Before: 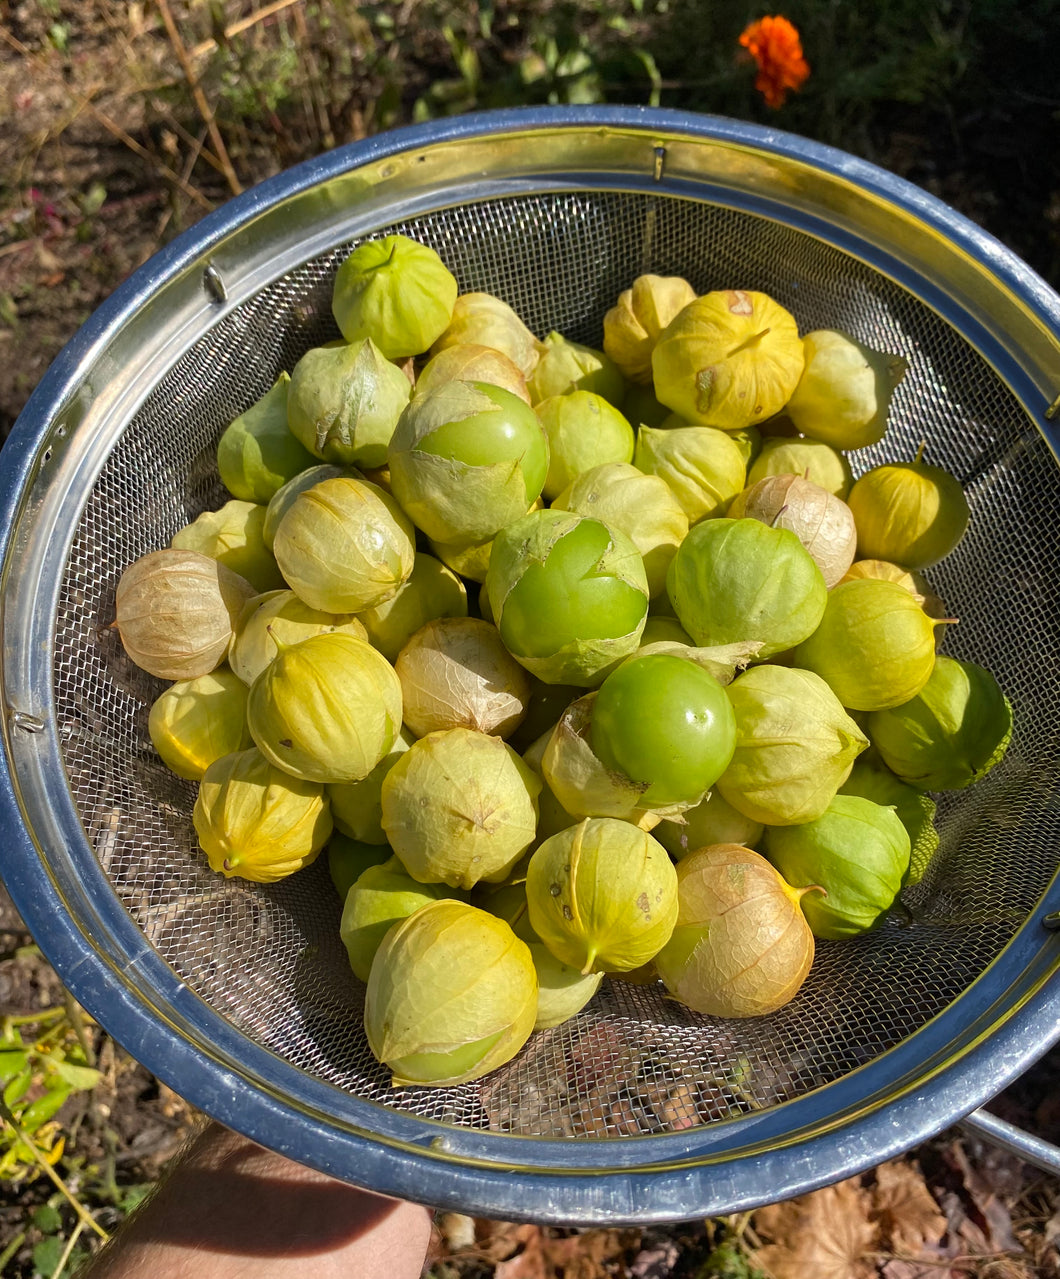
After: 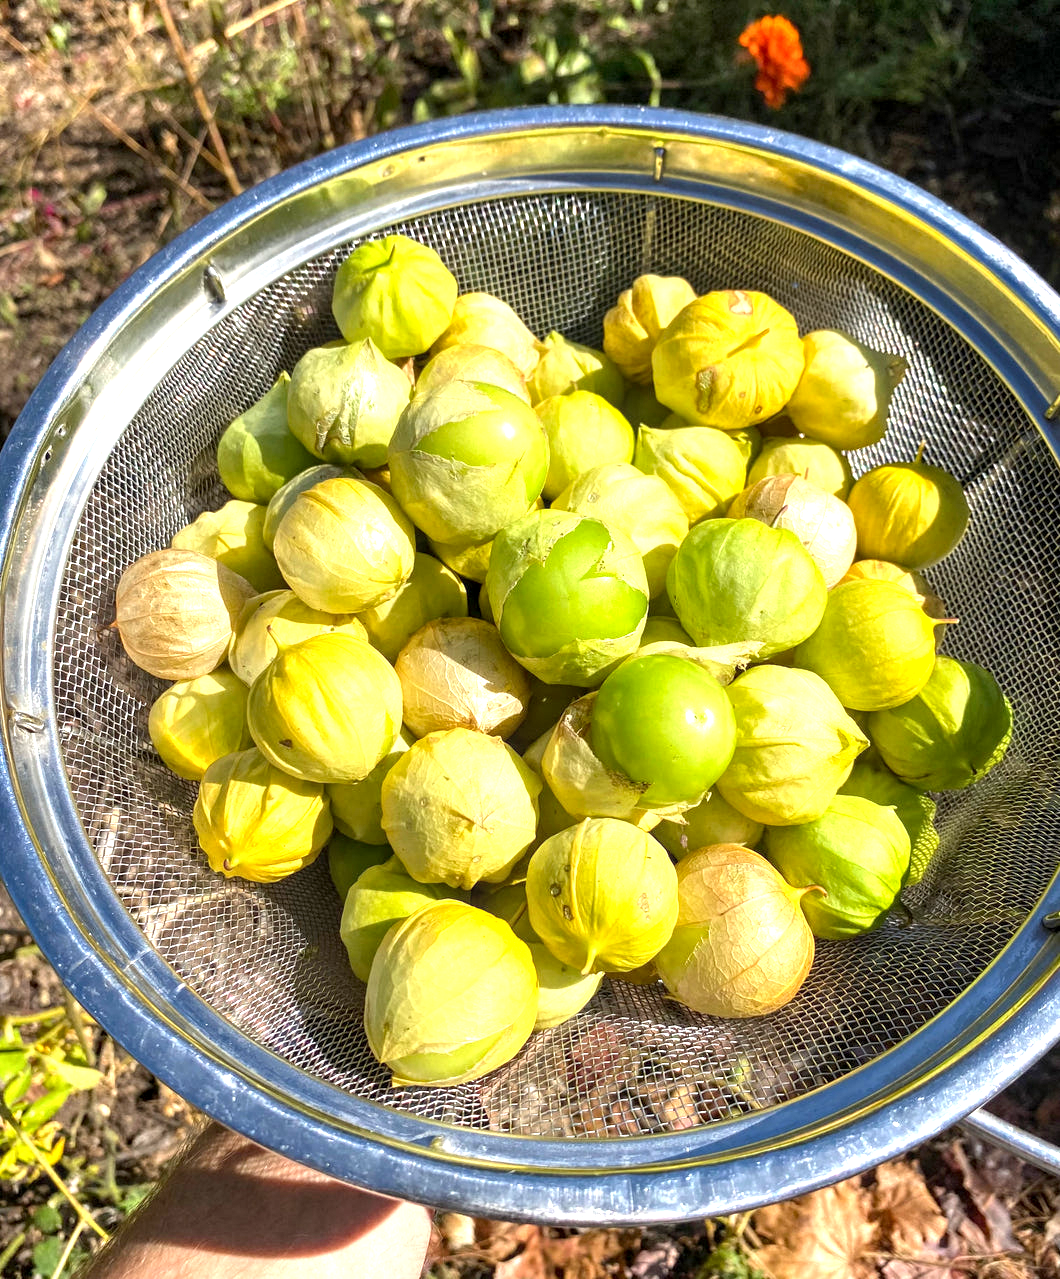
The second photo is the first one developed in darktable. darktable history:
exposure: black level correction 0.001, exposure 1.116 EV, compensate highlight preservation false
local contrast: on, module defaults
